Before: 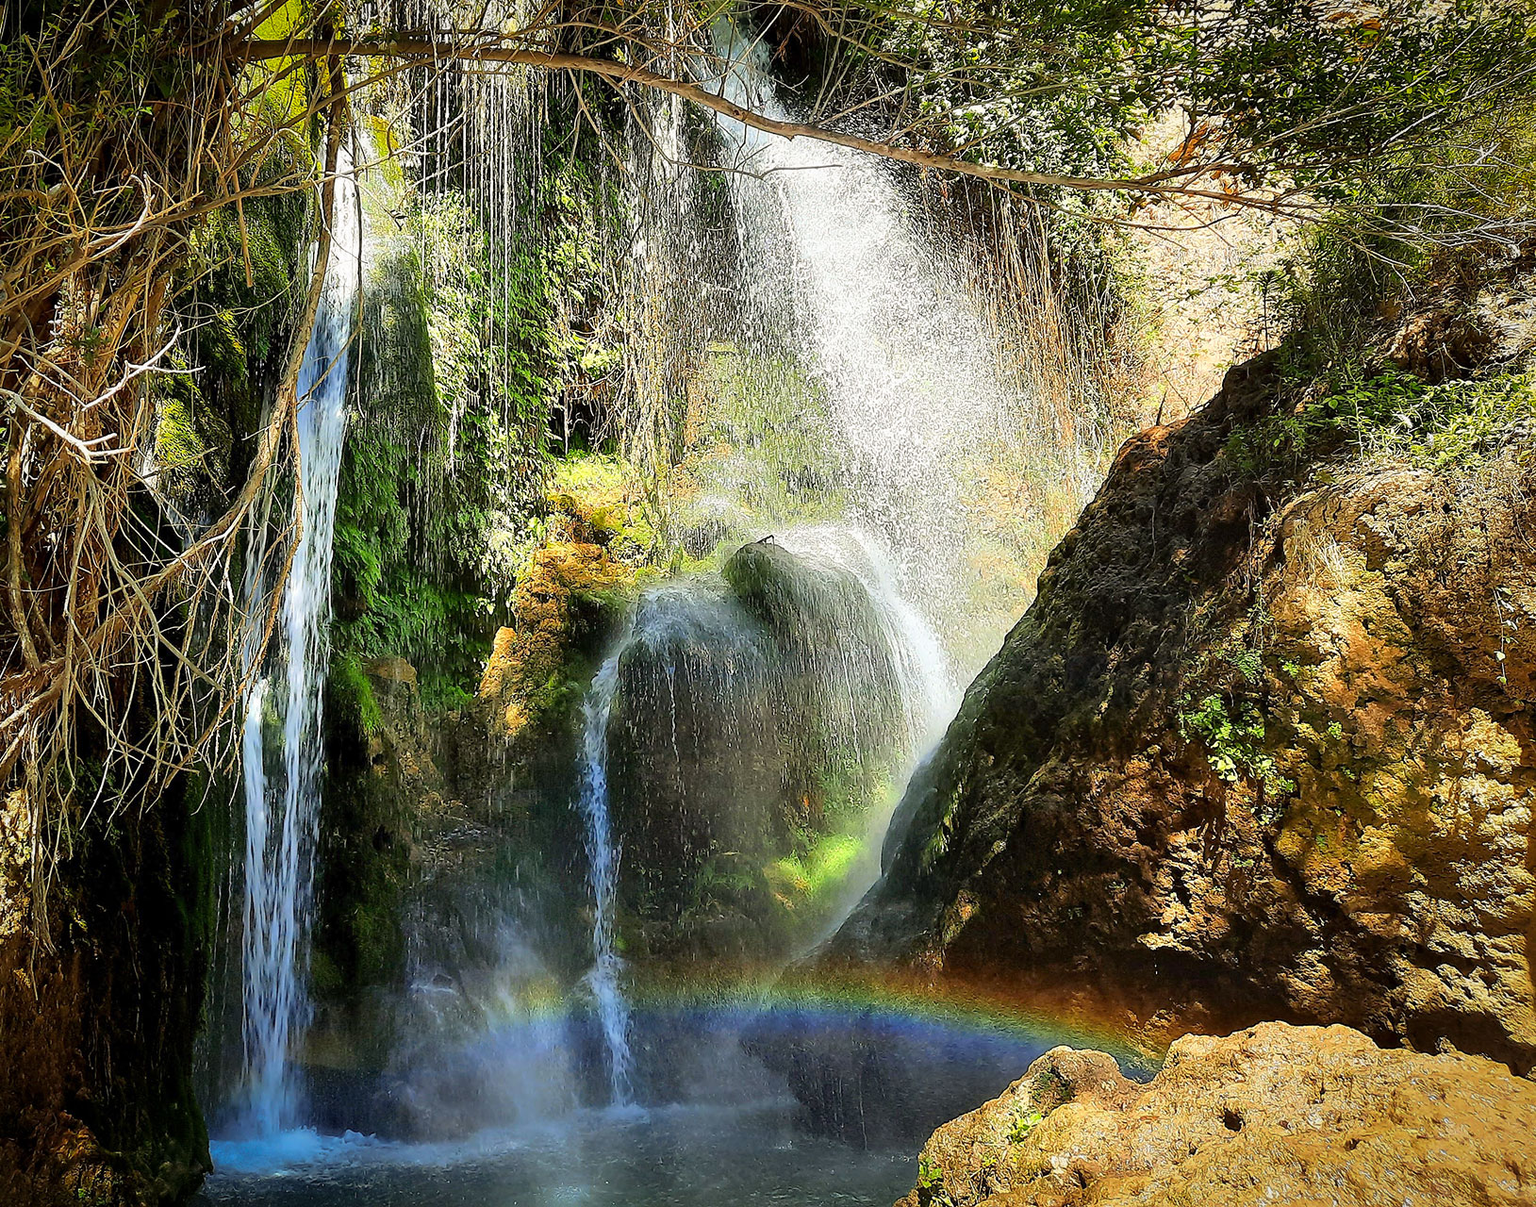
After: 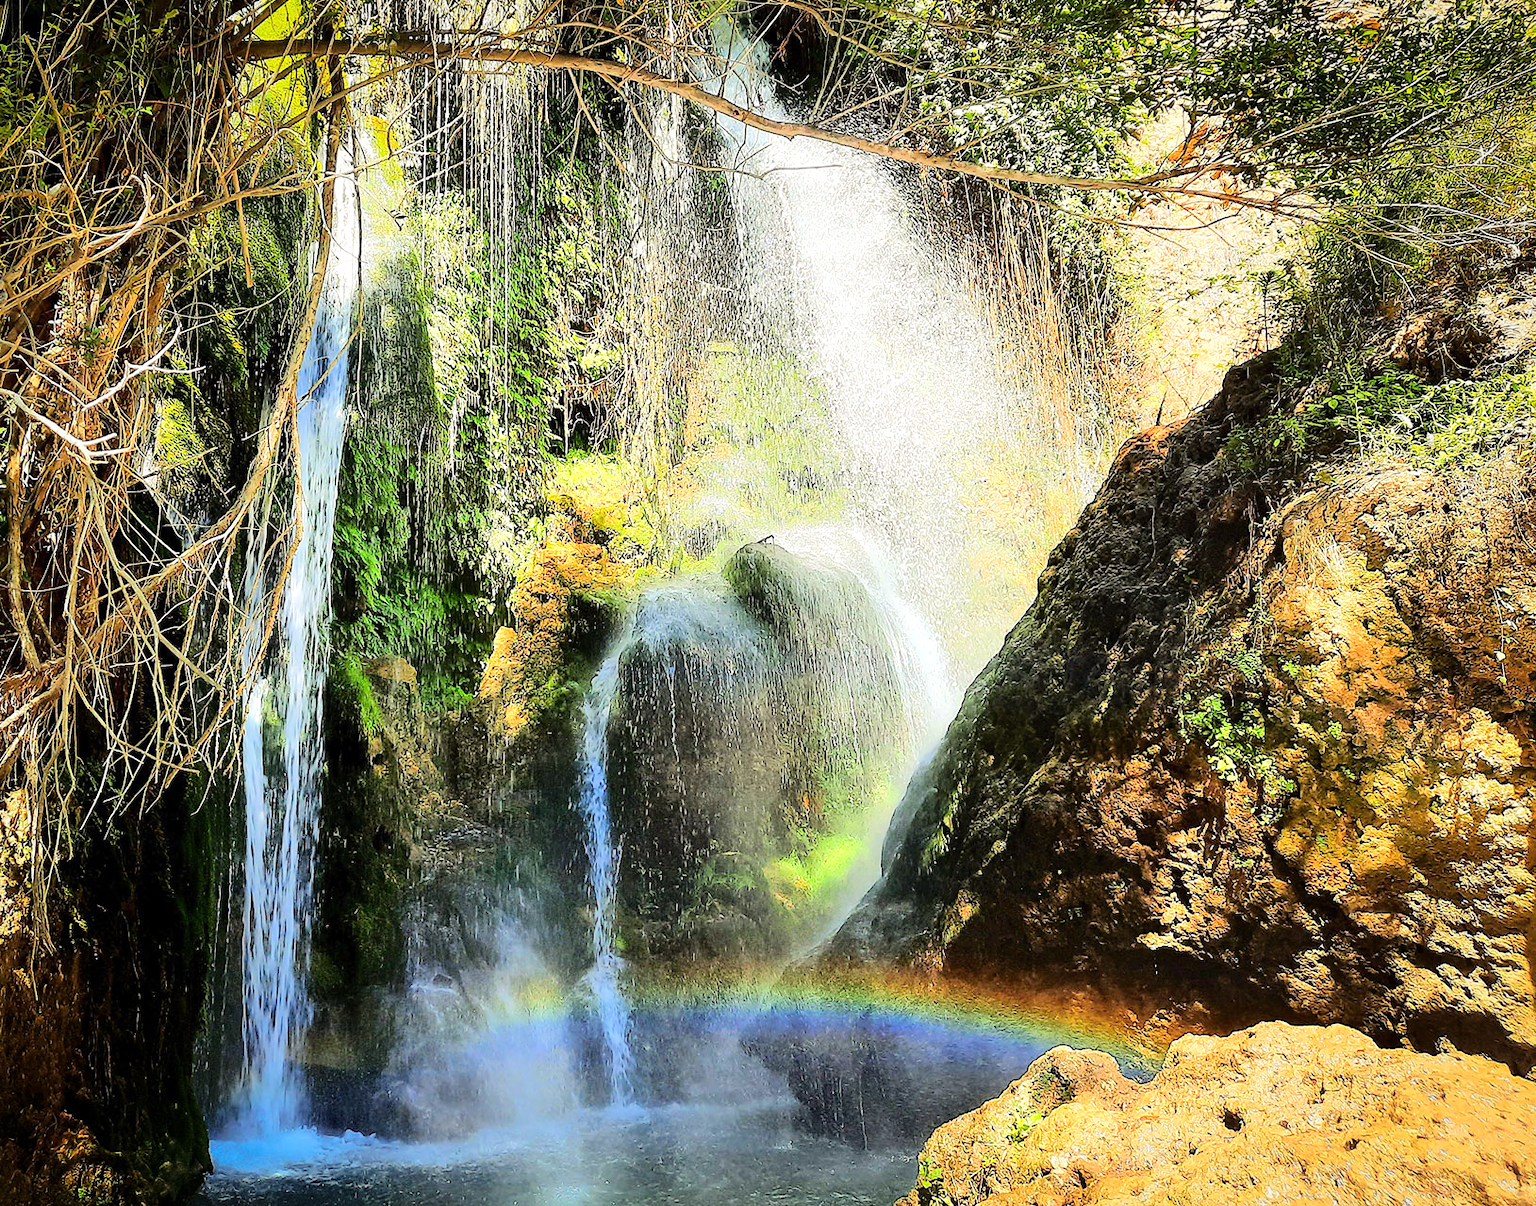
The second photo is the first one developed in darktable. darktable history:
shadows and highlights: radius 90.99, shadows -15.29, white point adjustment 0.255, highlights 31.21, compress 48.36%, soften with gaussian
tone equalizer: -7 EV 0.145 EV, -6 EV 0.595 EV, -5 EV 1.14 EV, -4 EV 1.32 EV, -3 EV 1.16 EV, -2 EV 0.6 EV, -1 EV 0.159 EV, edges refinement/feathering 500, mask exposure compensation -1.57 EV, preserve details no
